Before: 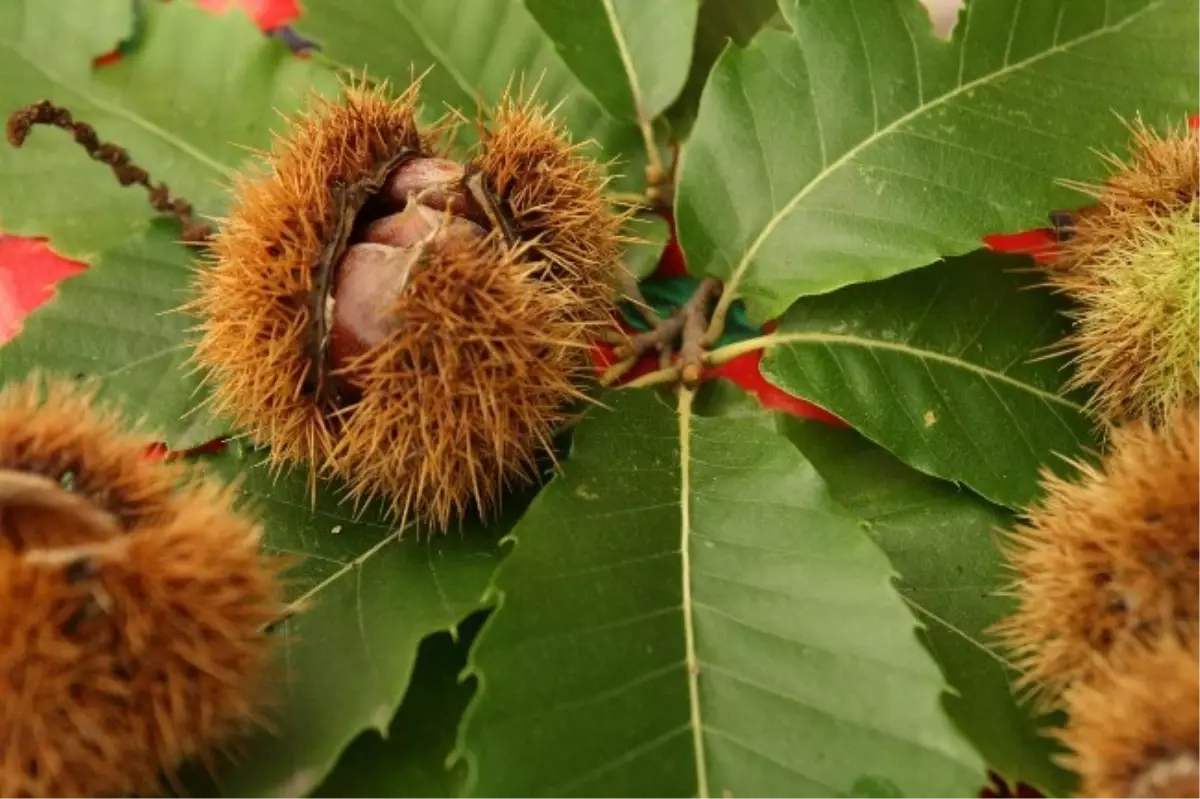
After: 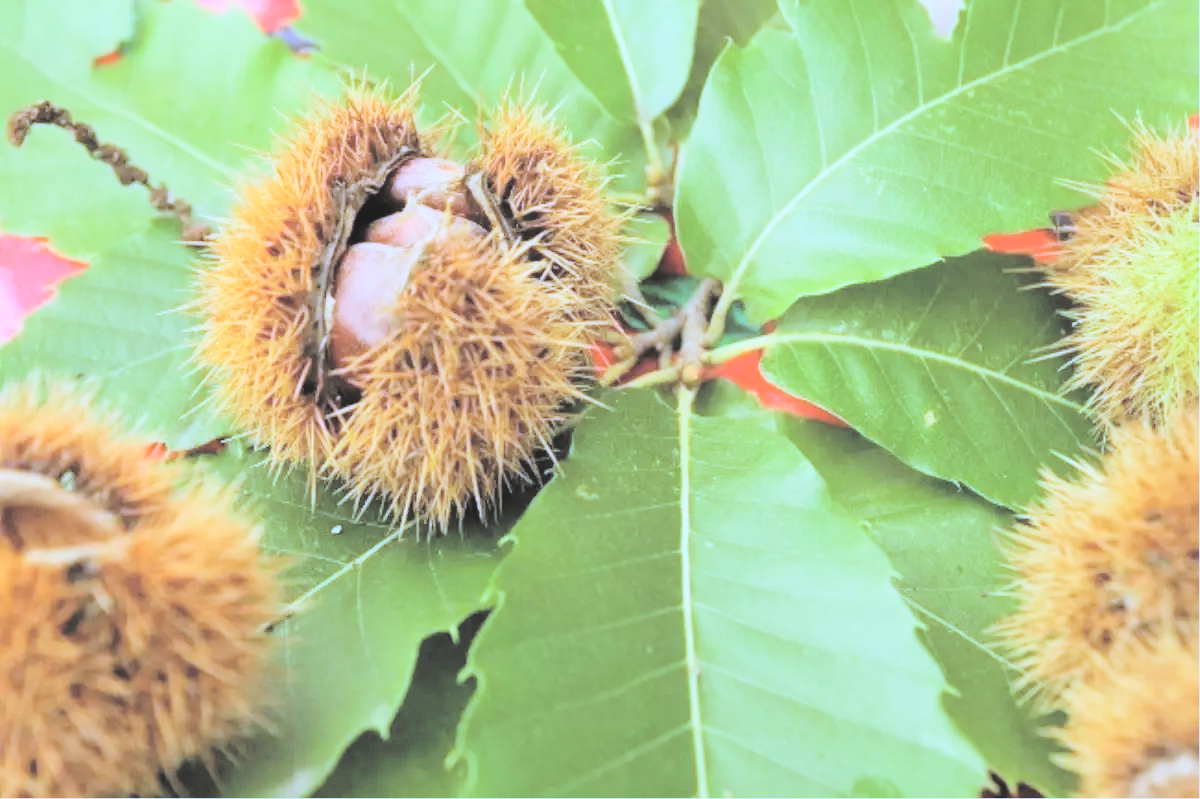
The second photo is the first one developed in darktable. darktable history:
white balance: red 0.766, blue 1.537
exposure: exposure 0.722 EV, compensate highlight preservation false
filmic rgb: black relative exposure -7.65 EV, white relative exposure 4.56 EV, hardness 3.61, contrast 1.25
bloom: size 9%, threshold 100%, strength 7%
contrast brightness saturation: brightness 1
